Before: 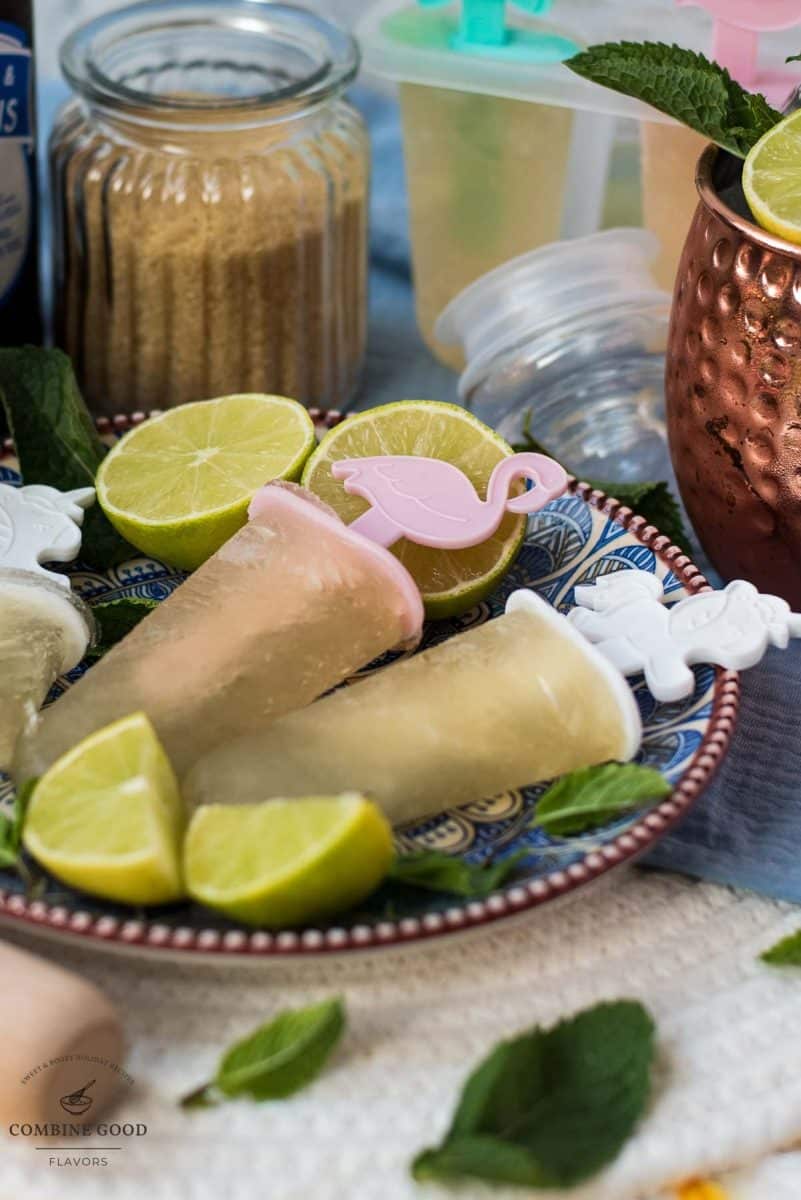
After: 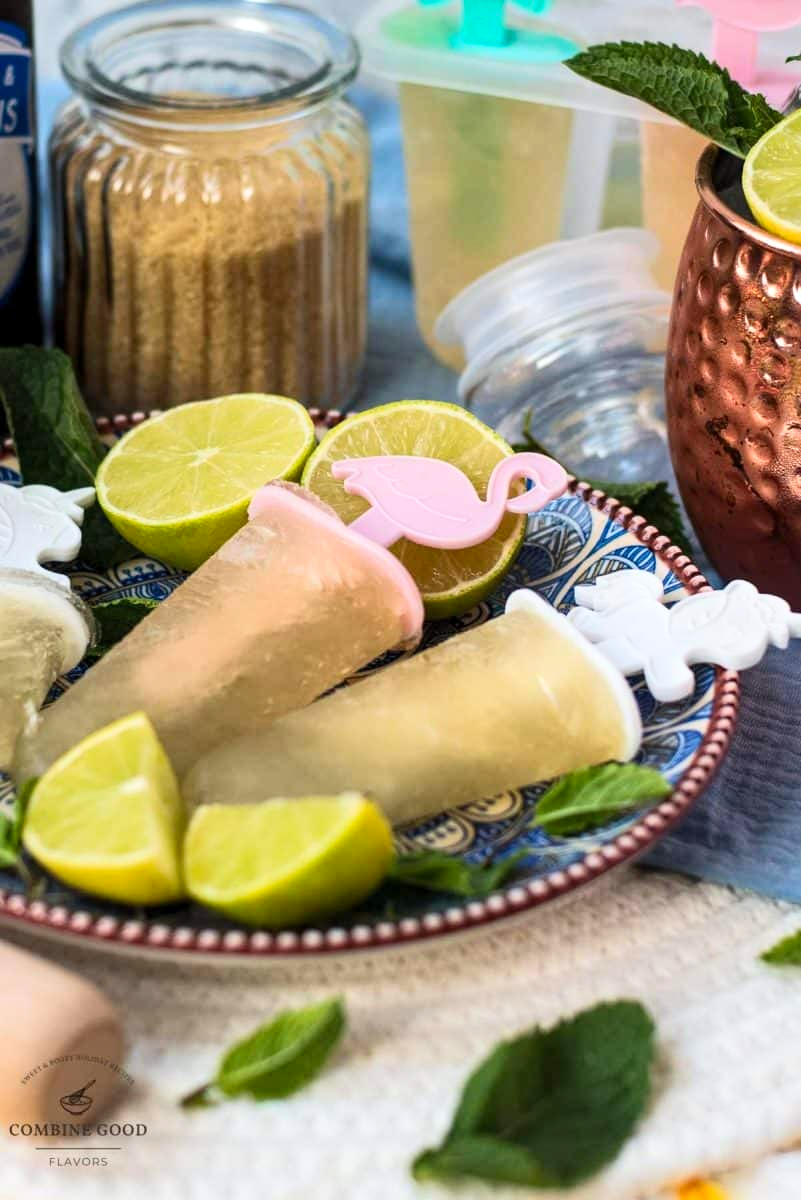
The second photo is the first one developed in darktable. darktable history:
local contrast: highlights 101%, shadows 98%, detail 120%, midtone range 0.2
contrast brightness saturation: contrast 0.195, brightness 0.155, saturation 0.222
